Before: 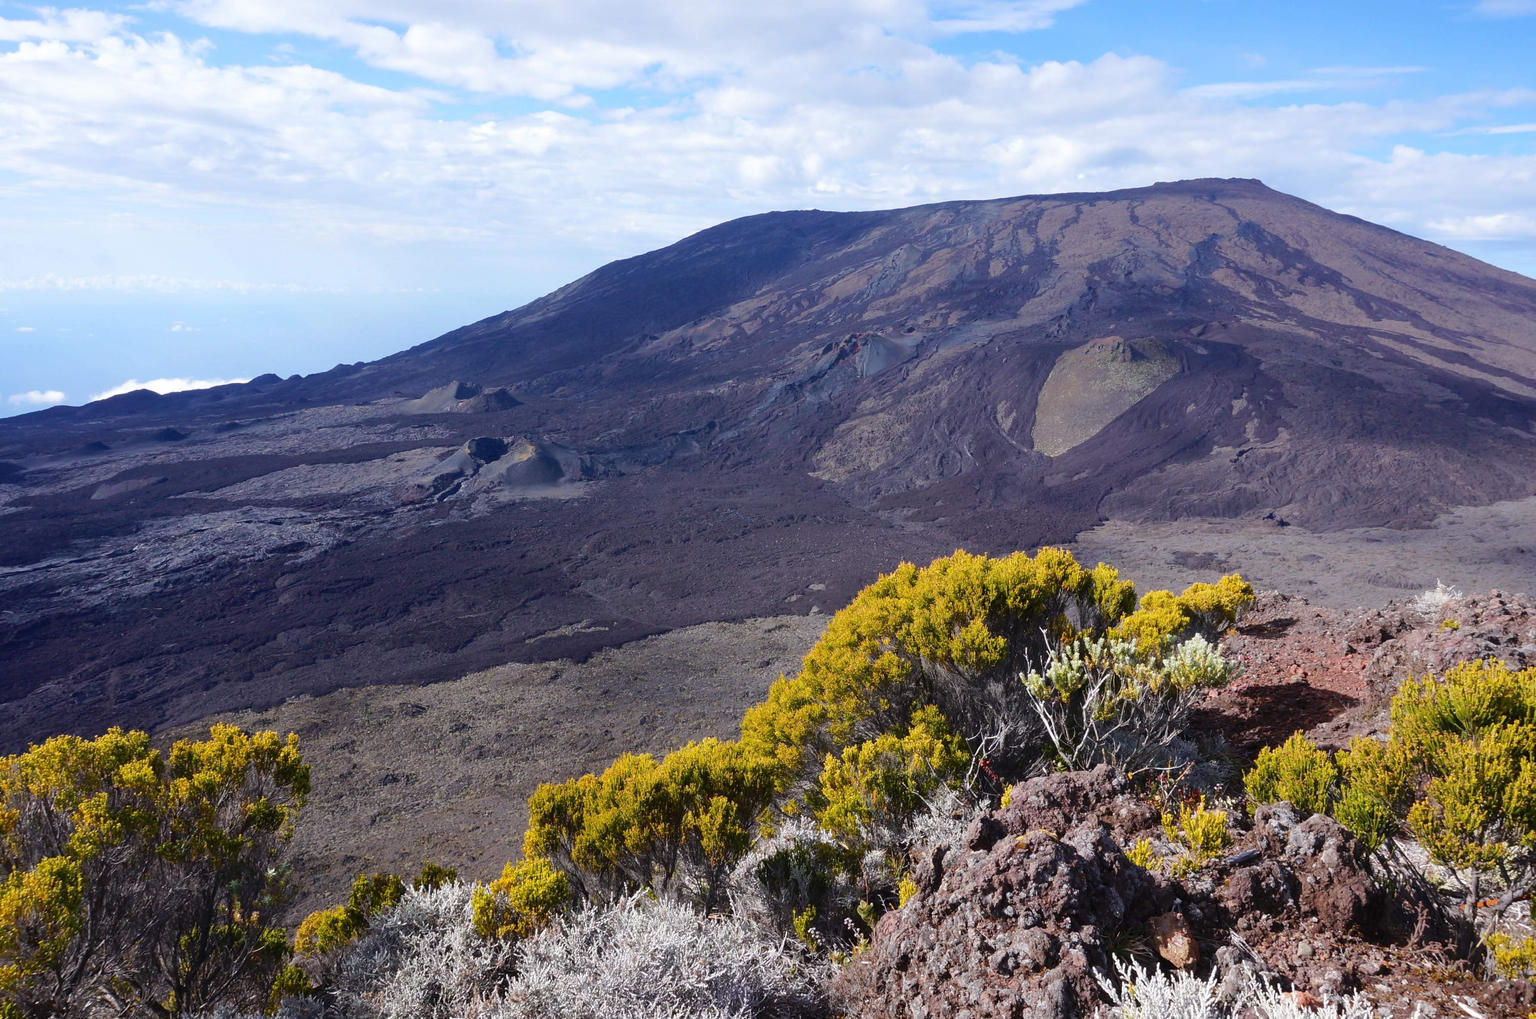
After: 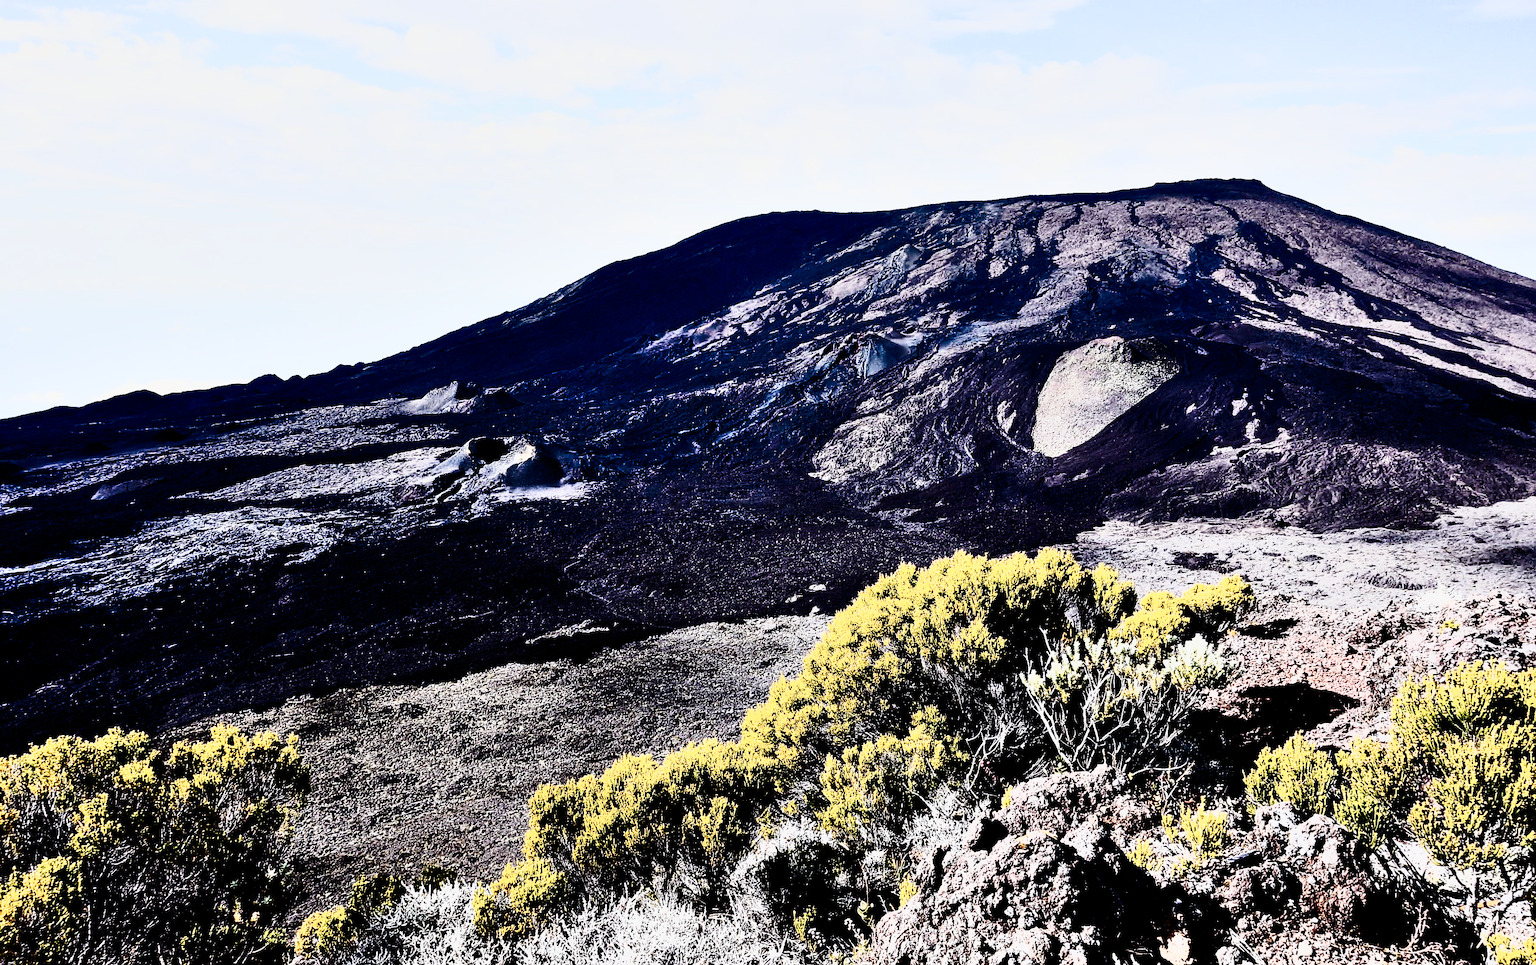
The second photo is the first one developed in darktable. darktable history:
contrast equalizer: octaves 7, y [[0.6 ×6], [0.55 ×6], [0 ×6], [0 ×6], [0 ×6]]
sharpen: on, module defaults
tone curve: curves: ch0 [(0, 0) (0.062, 0.023) (0.168, 0.142) (0.359, 0.419) (0.469, 0.544) (0.634, 0.722) (0.839, 0.909) (0.998, 0.978)]; ch1 [(0, 0) (0.437, 0.408) (0.472, 0.47) (0.502, 0.504) (0.527, 0.546) (0.568, 0.619) (0.608, 0.665) (0.669, 0.748) (0.859, 0.899) (1, 1)]; ch2 [(0, 0) (0.33, 0.301) (0.421, 0.443) (0.473, 0.498) (0.509, 0.5) (0.535, 0.564) (0.575, 0.625) (0.608, 0.667) (1, 1)], preserve colors none
crop and rotate: top 0.005%, bottom 5.299%
exposure: black level correction 0.002, exposure -0.104 EV, compensate highlight preservation false
contrast brightness saturation: contrast 0.922, brightness 0.202
shadows and highlights: shadows 48.4, highlights -42.94, highlights color adjustment 56.12%, soften with gaussian
filmic rgb: black relative exposure -3.19 EV, white relative exposure 7.06 EV, hardness 1.46, contrast 1.354
